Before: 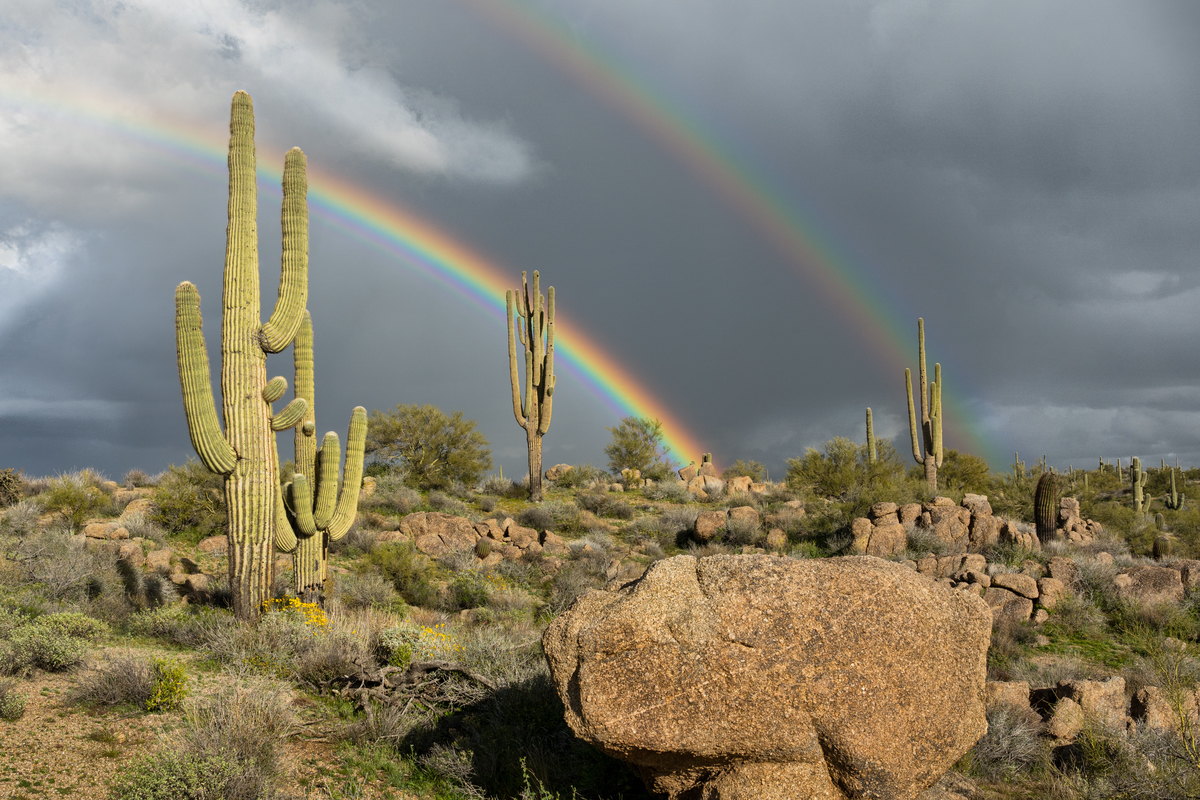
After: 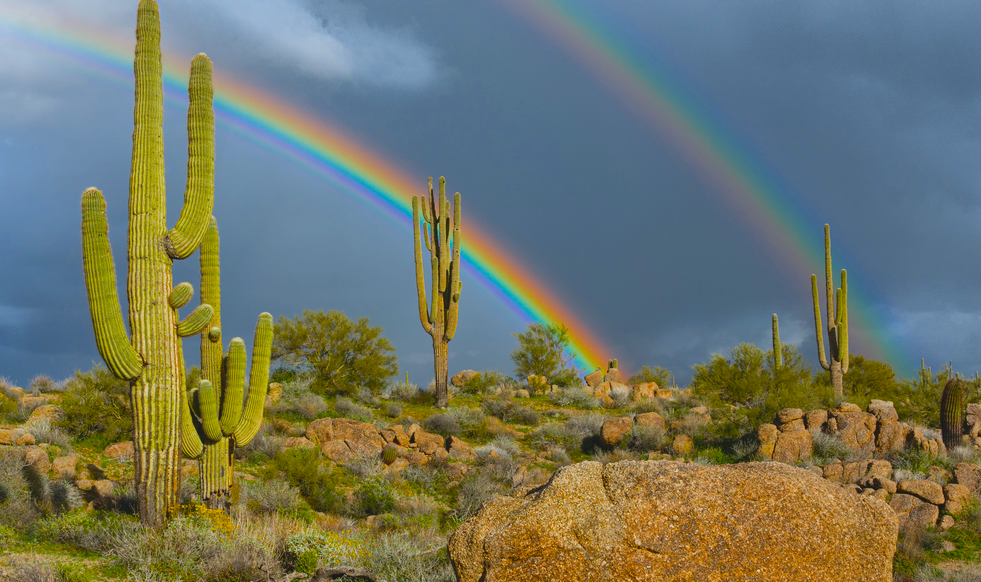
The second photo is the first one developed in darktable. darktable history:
color balance rgb: linear chroma grading › global chroma 1.676%, linear chroma grading › mid-tones -0.605%, perceptual saturation grading › global saturation 31.138%, saturation formula JzAzBz (2021)
contrast brightness saturation: contrast -0.175, saturation 0.19
color calibration: x 0.367, y 0.379, temperature 4405.74 K
crop: left 7.896%, top 11.756%, right 10.332%, bottom 15.437%
